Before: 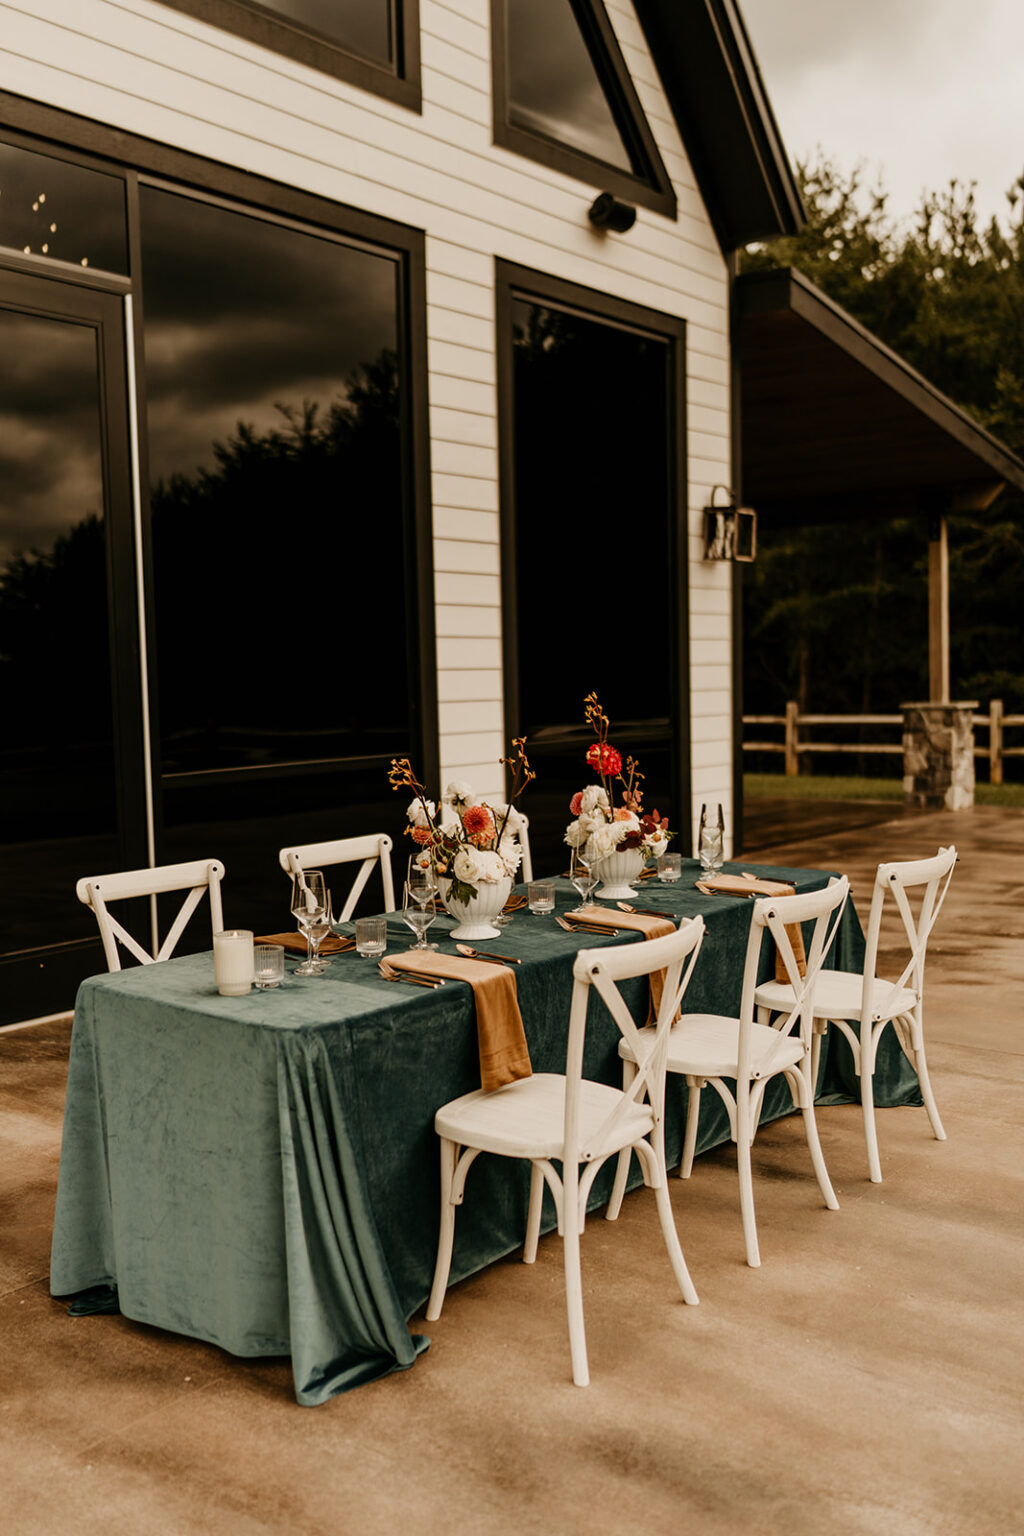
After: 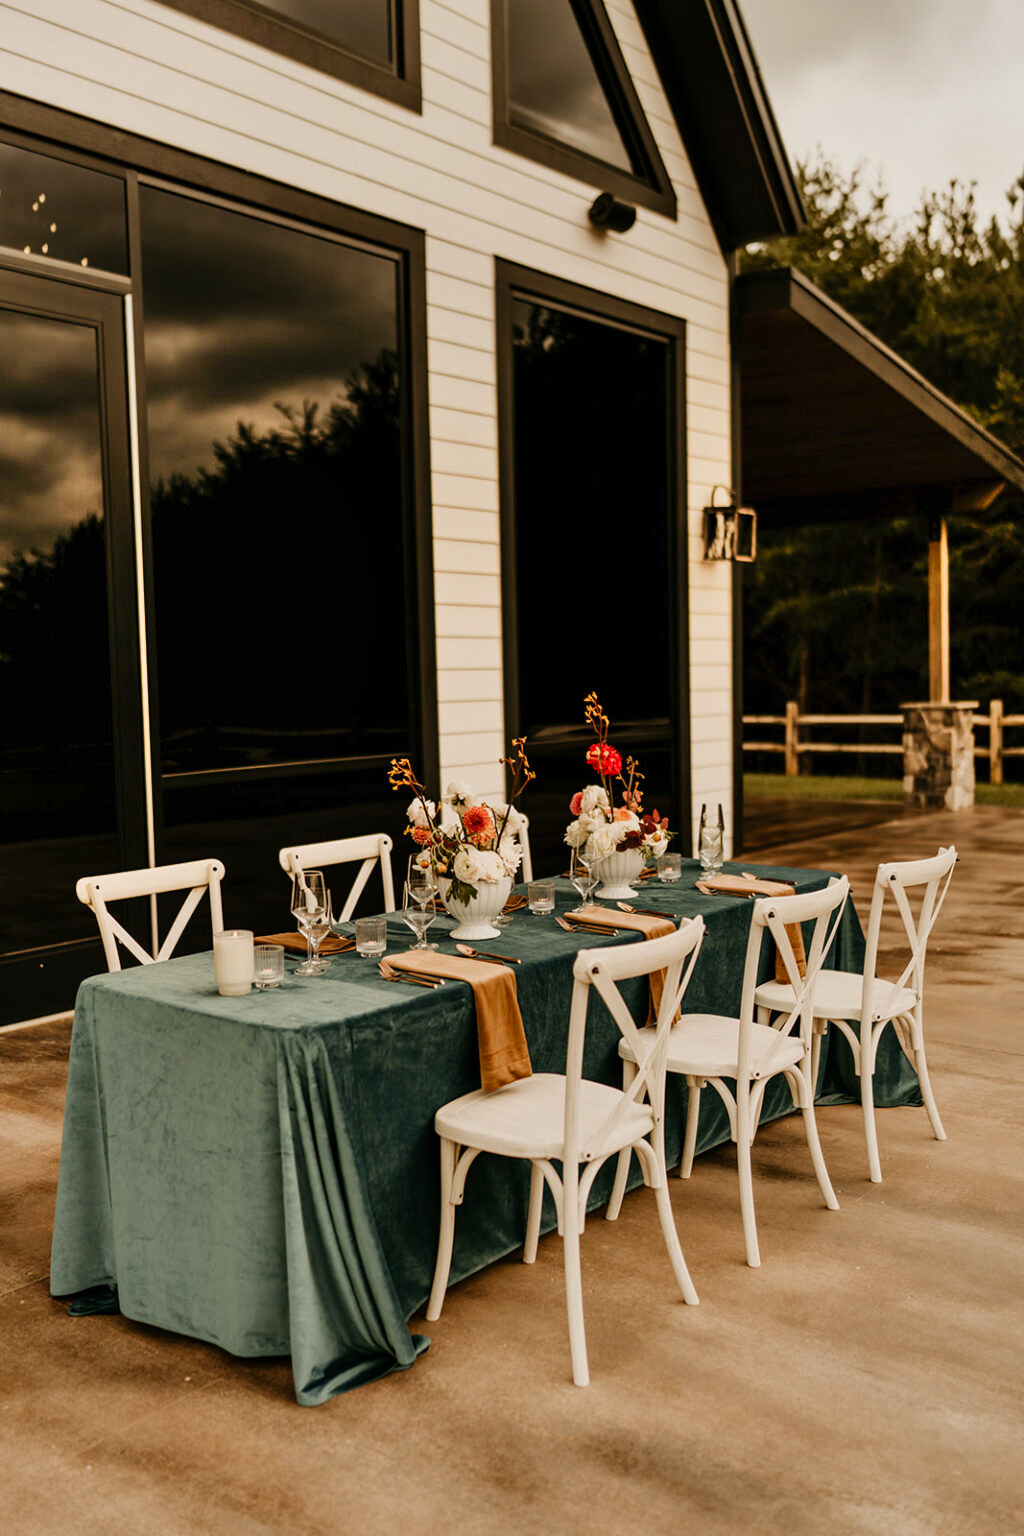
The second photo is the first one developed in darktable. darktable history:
shadows and highlights: highlights color adjustment 0%, low approximation 0.01, soften with gaussian
color correction: saturation 1.11
